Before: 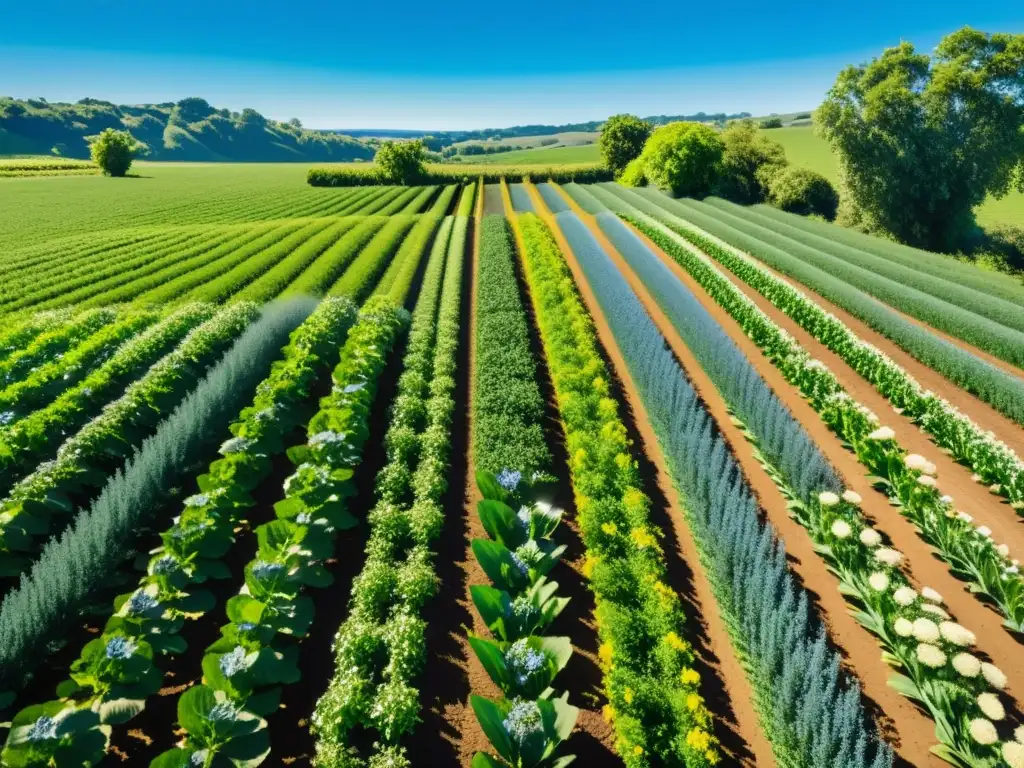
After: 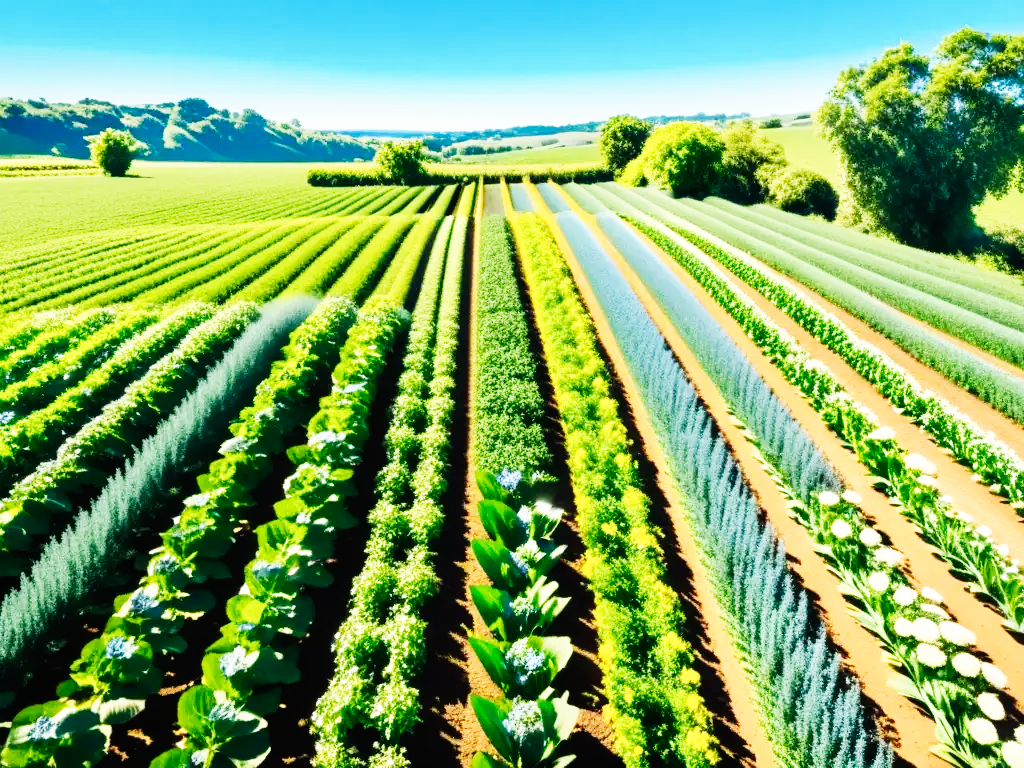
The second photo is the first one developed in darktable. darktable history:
contrast brightness saturation: saturation -0.05
base curve: curves: ch0 [(0, 0) (0.007, 0.004) (0.027, 0.03) (0.046, 0.07) (0.207, 0.54) (0.442, 0.872) (0.673, 0.972) (1, 1)], preserve colors none
